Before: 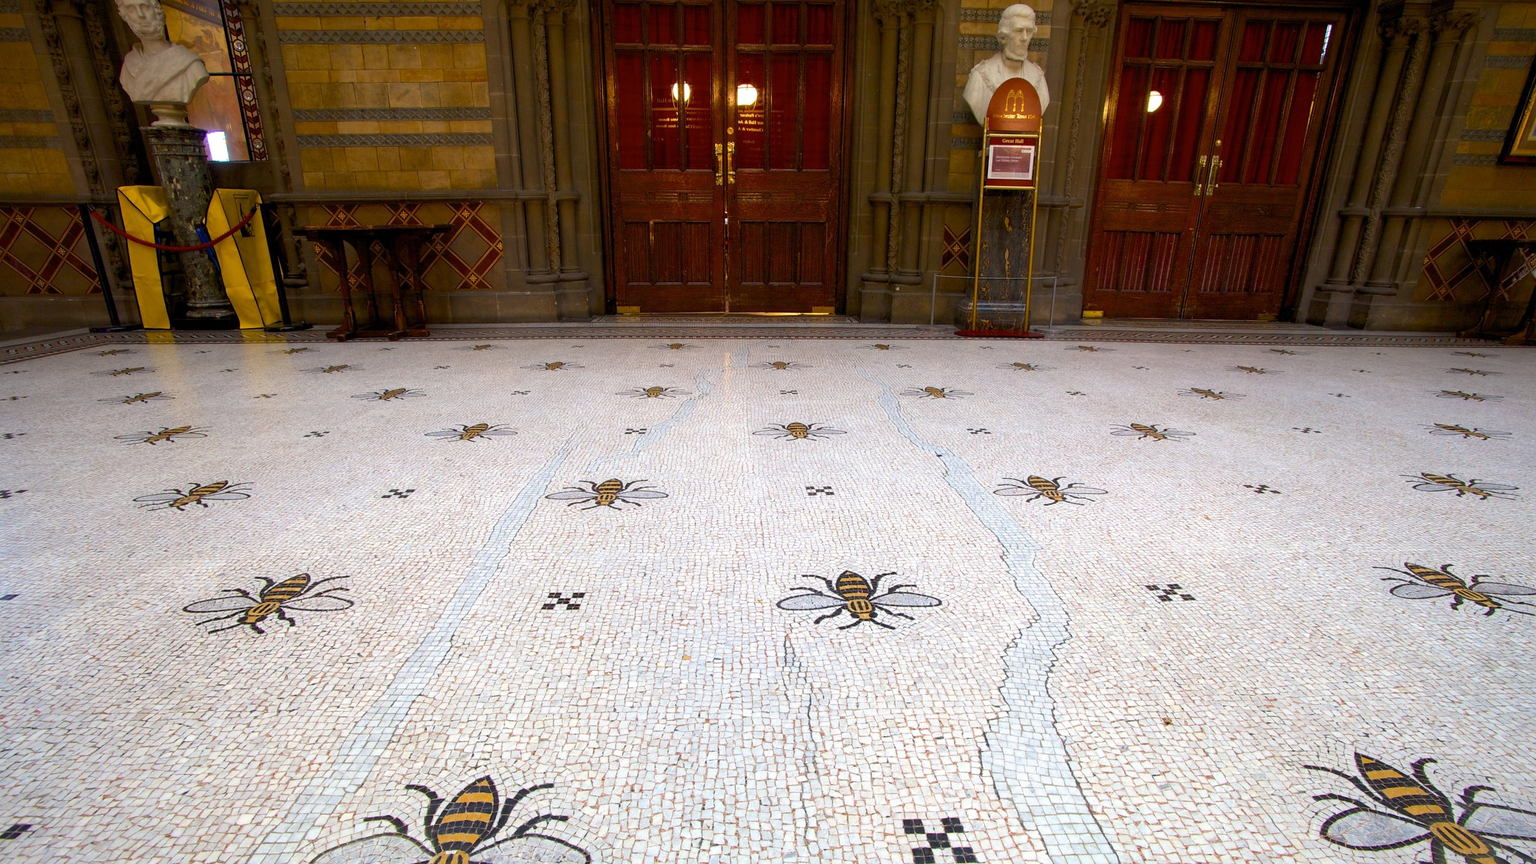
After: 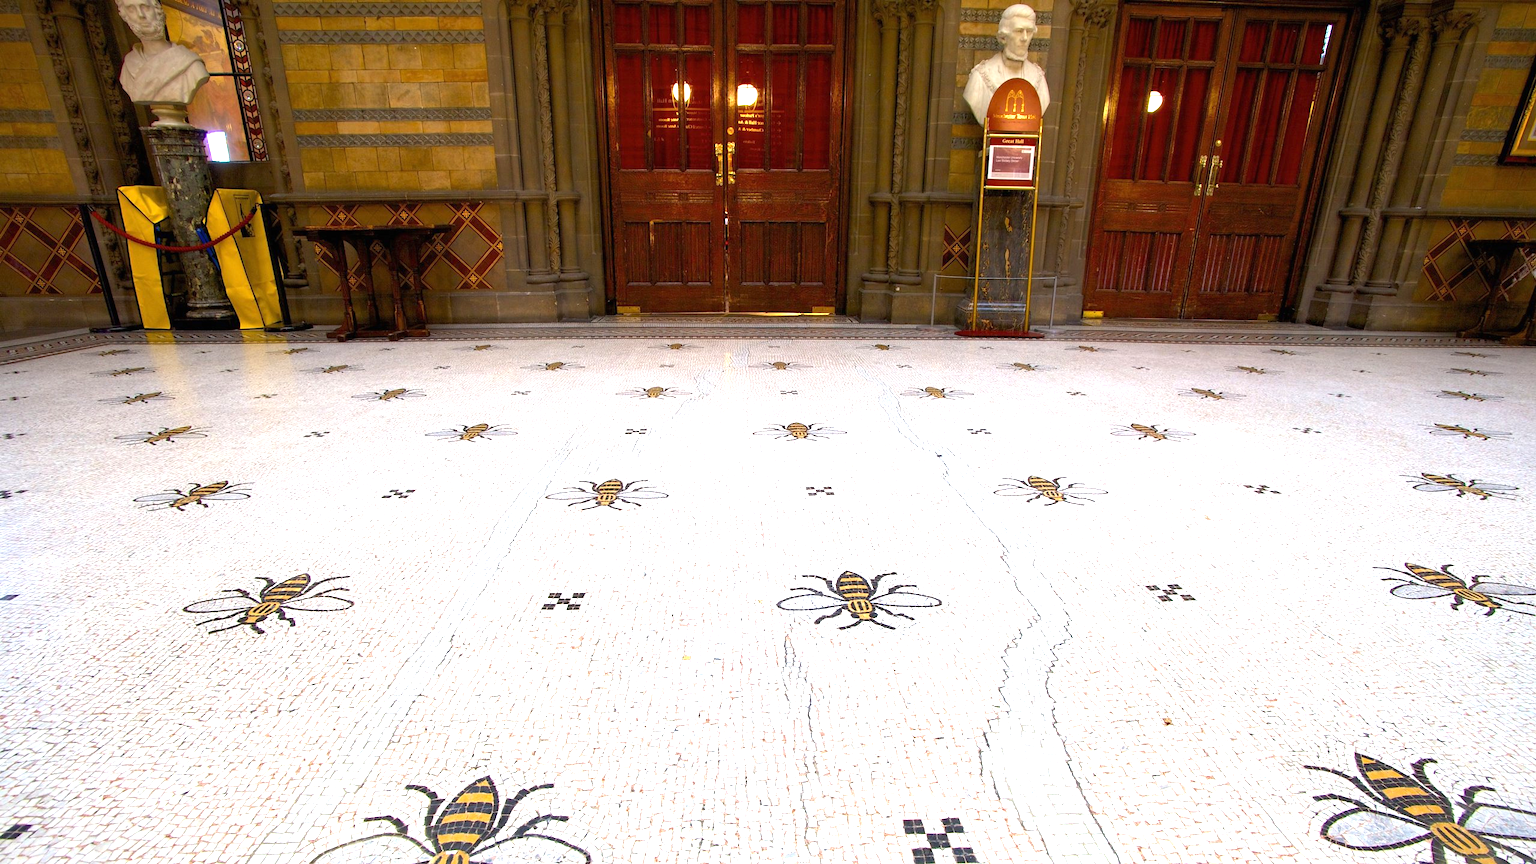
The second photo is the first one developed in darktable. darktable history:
exposure: black level correction 0, exposure 0.949 EV, compensate exposure bias true, compensate highlight preservation false
